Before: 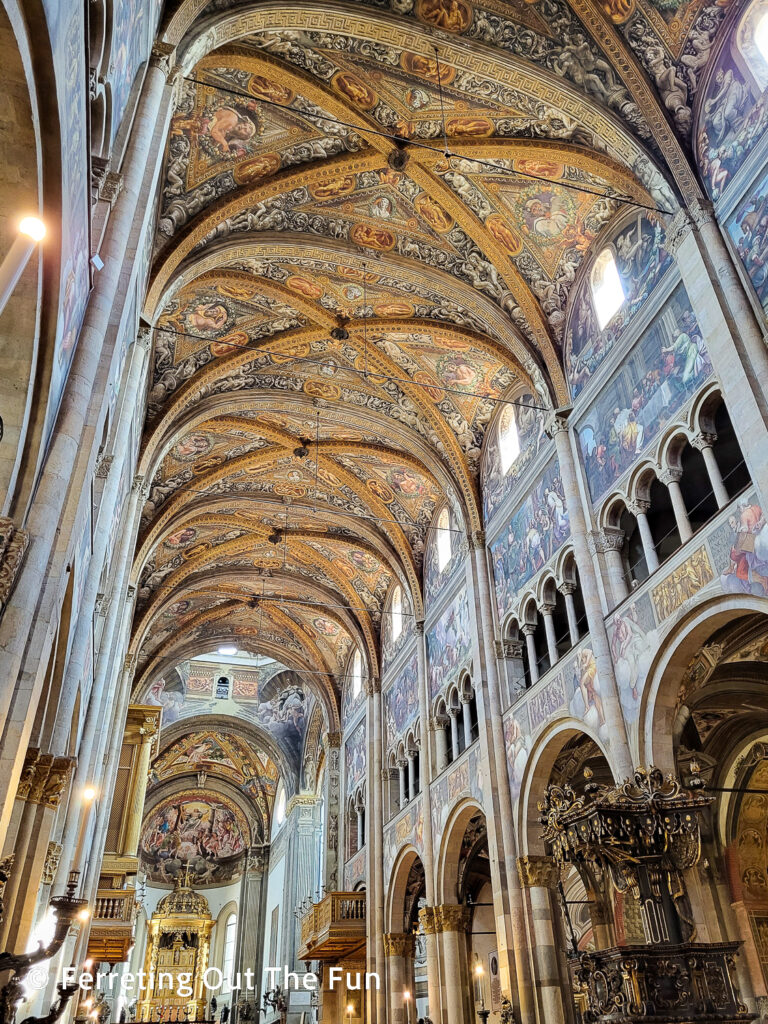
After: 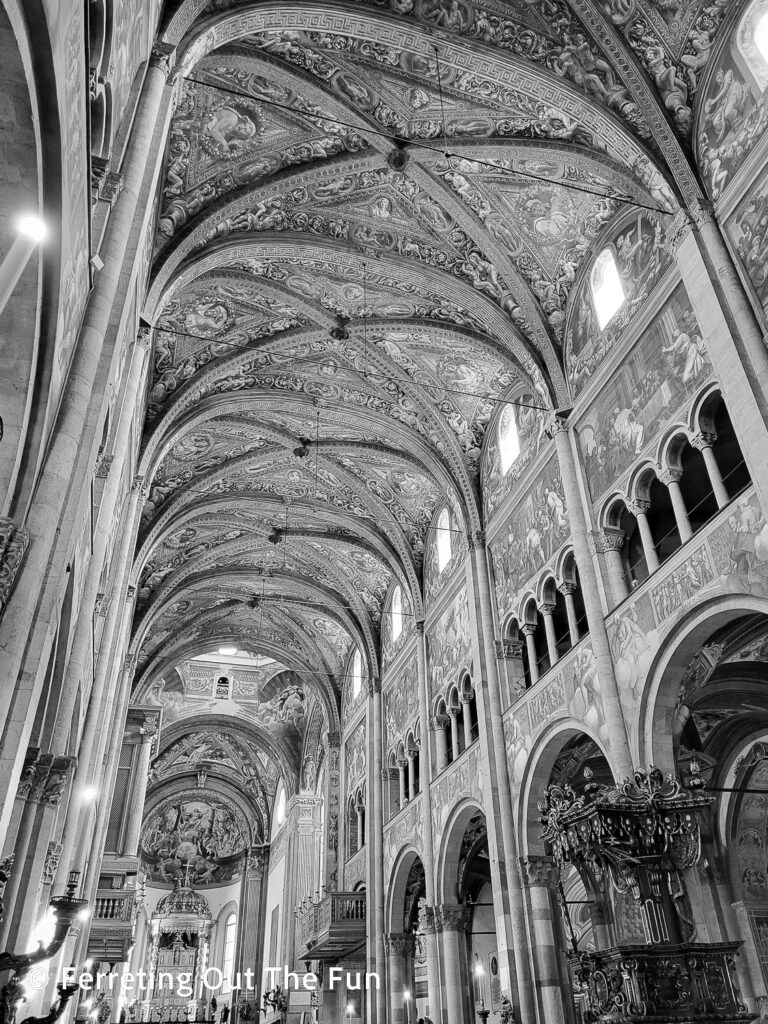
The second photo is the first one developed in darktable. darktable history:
color zones: curves: ch0 [(0, 0.5) (0.143, 0.5) (0.286, 0.5) (0.429, 0.5) (0.571, 0.5) (0.714, 0.476) (0.857, 0.5) (1, 0.5)]; ch2 [(0, 0.5) (0.143, 0.5) (0.286, 0.5) (0.429, 0.5) (0.571, 0.5) (0.714, 0.487) (0.857, 0.5) (1, 0.5)]
monochrome: on, module defaults
